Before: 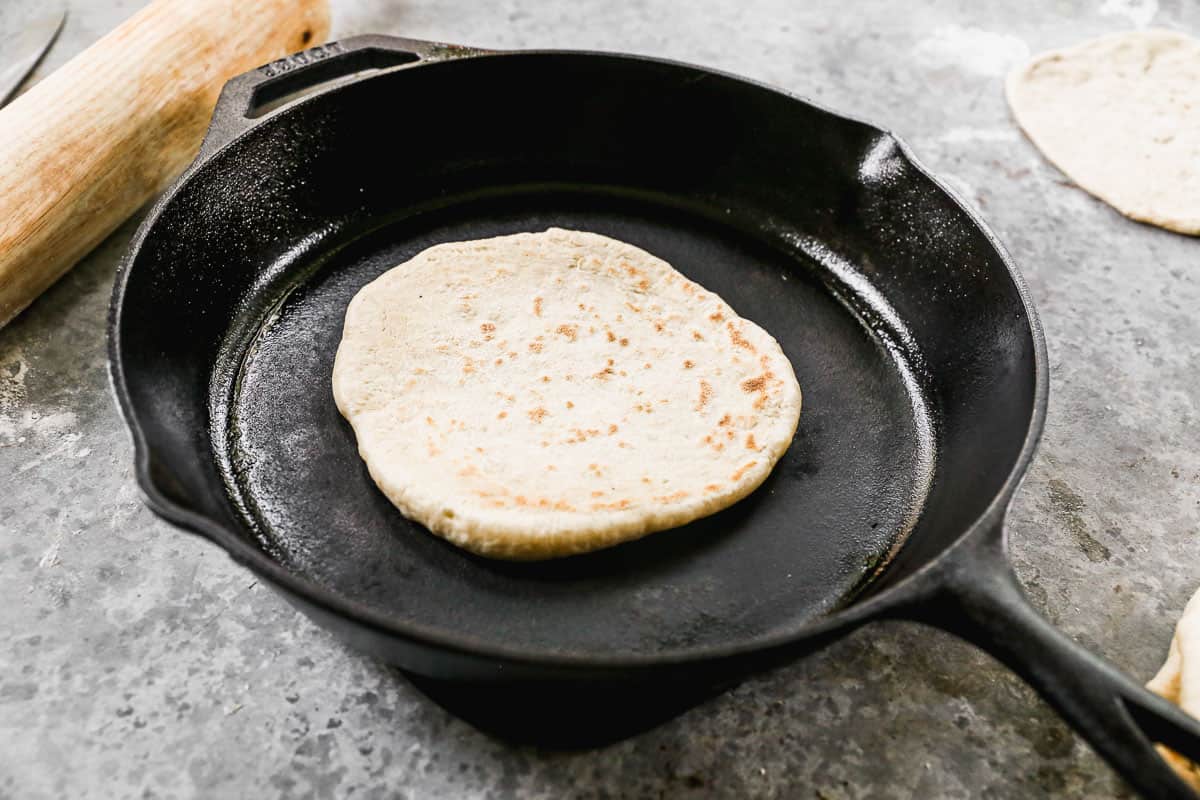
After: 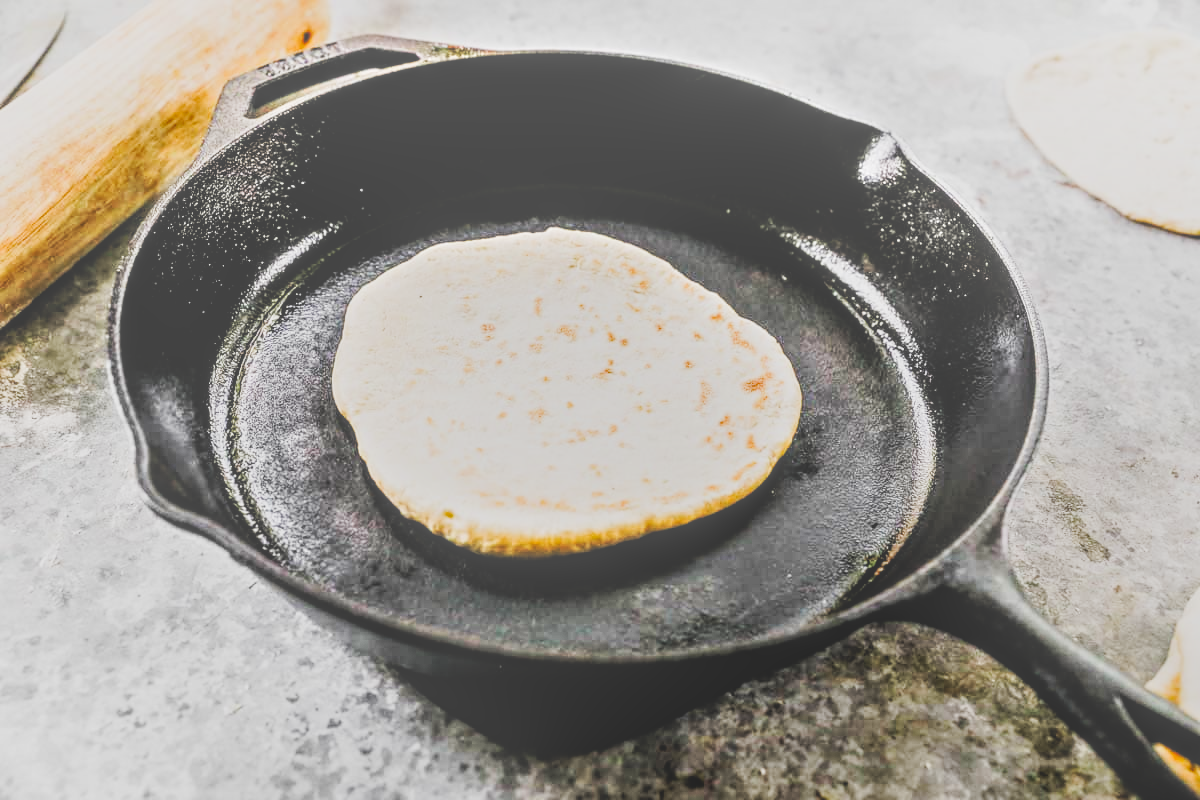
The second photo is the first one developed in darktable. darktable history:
exposure: black level correction 0.001, exposure 0.499 EV, compensate highlight preservation false
local contrast: highlights 71%, shadows 8%, midtone range 0.196
filmic rgb: black relative exposure -6.21 EV, white relative exposure 6.96 EV, hardness 2.27
tone curve: curves: ch0 [(0, 0.023) (0.103, 0.087) (0.295, 0.297) (0.445, 0.531) (0.553, 0.665) (0.735, 0.843) (0.994, 1)]; ch1 [(0, 0) (0.427, 0.346) (0.456, 0.426) (0.484, 0.483) (0.509, 0.514) (0.535, 0.56) (0.581, 0.632) (0.646, 0.715) (1, 1)]; ch2 [(0, 0) (0.369, 0.388) (0.449, 0.431) (0.501, 0.495) (0.533, 0.518) (0.572, 0.612) (0.677, 0.752) (1, 1)], preserve colors none
